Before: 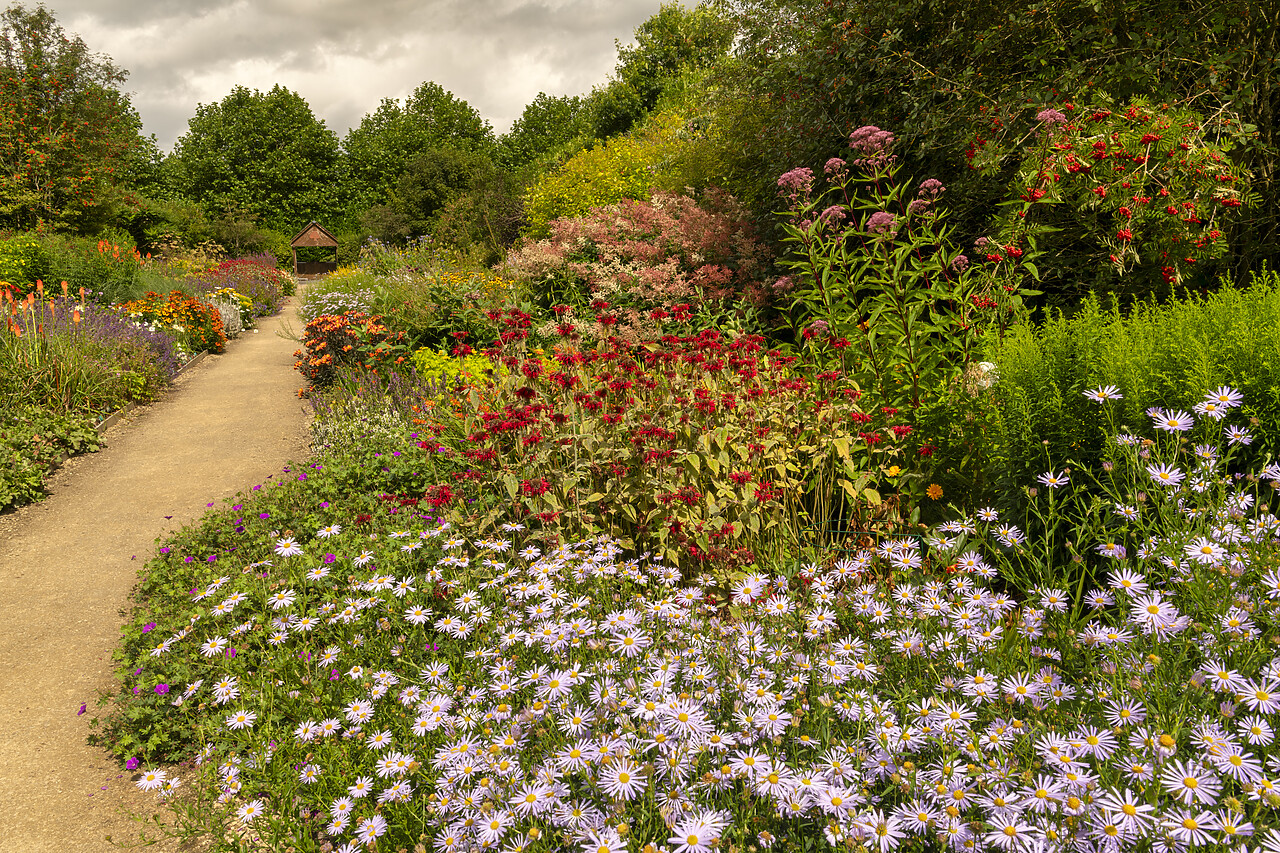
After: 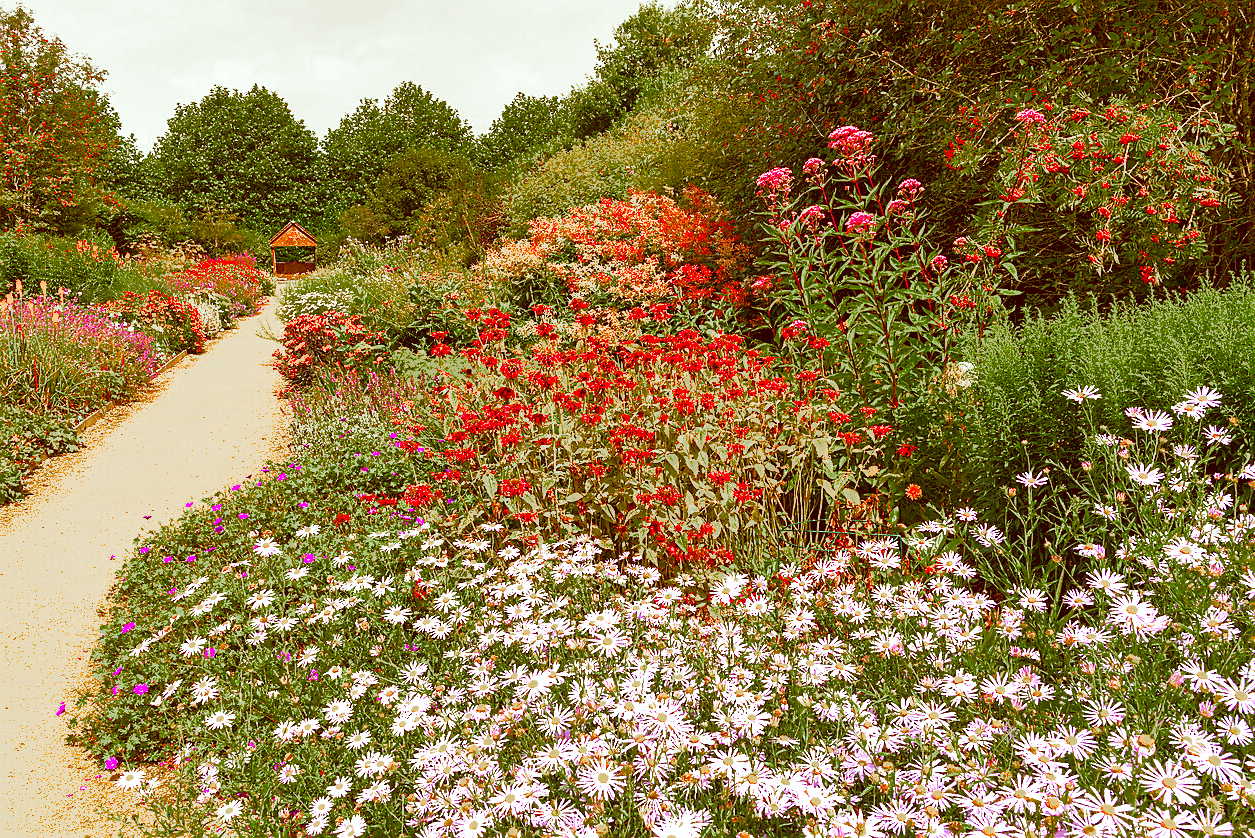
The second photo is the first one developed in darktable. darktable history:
color correction: highlights a* -7.09, highlights b* -0.193, shadows a* 20.15, shadows b* 11.81
exposure: black level correction 0, exposure 1.673 EV, compensate highlight preservation false
crop: left 1.649%, right 0.285%, bottom 1.689%
sharpen: on, module defaults
shadows and highlights: on, module defaults
color zones: curves: ch0 [(0, 0.48) (0.209, 0.398) (0.305, 0.332) (0.429, 0.493) (0.571, 0.5) (0.714, 0.5) (0.857, 0.5) (1, 0.48)]; ch1 [(0, 0.736) (0.143, 0.625) (0.225, 0.371) (0.429, 0.256) (0.571, 0.241) (0.714, 0.213) (0.857, 0.48) (1, 0.736)]; ch2 [(0, 0.448) (0.143, 0.498) (0.286, 0.5) (0.429, 0.5) (0.571, 0.5) (0.714, 0.5) (0.857, 0.5) (1, 0.448)]
color balance rgb: perceptual saturation grading › global saturation 0.925%, perceptual saturation grading › mid-tones 6.146%, perceptual saturation grading › shadows 72.379%, perceptual brilliance grading › mid-tones 10.933%, perceptual brilliance grading › shadows 15.17%, global vibrance 9.188%
